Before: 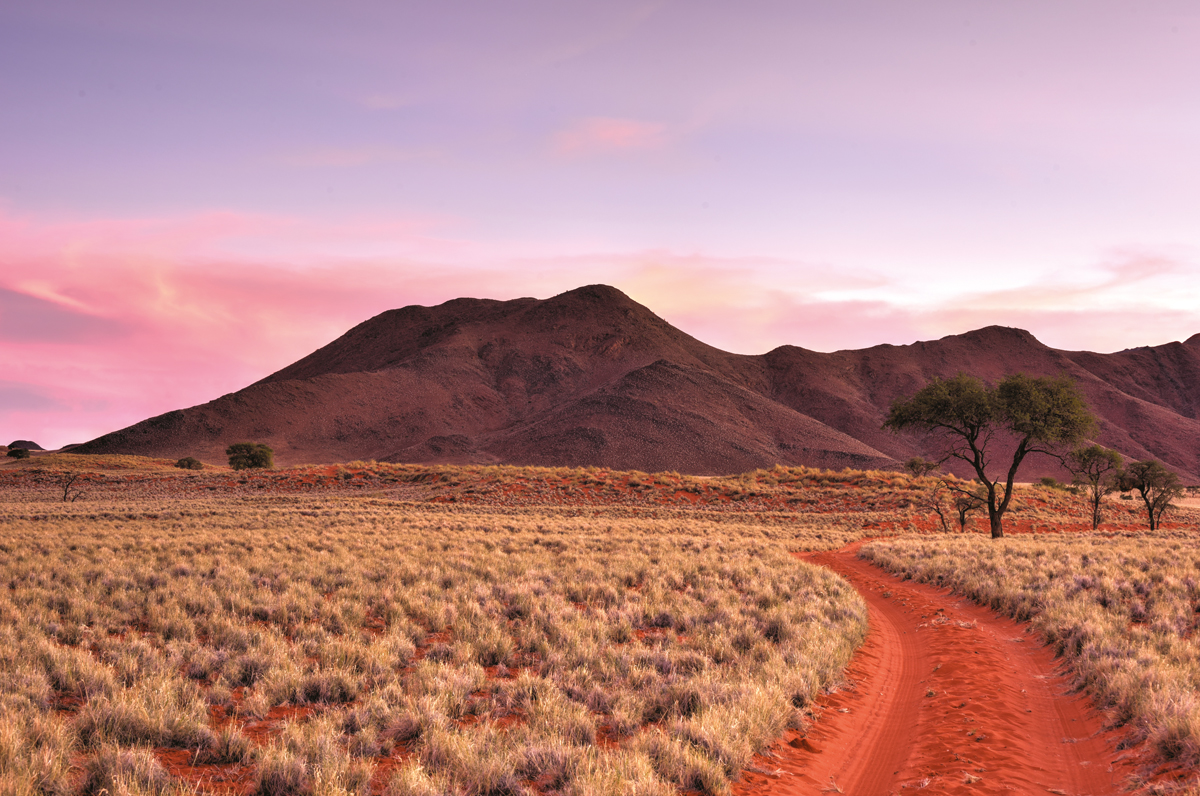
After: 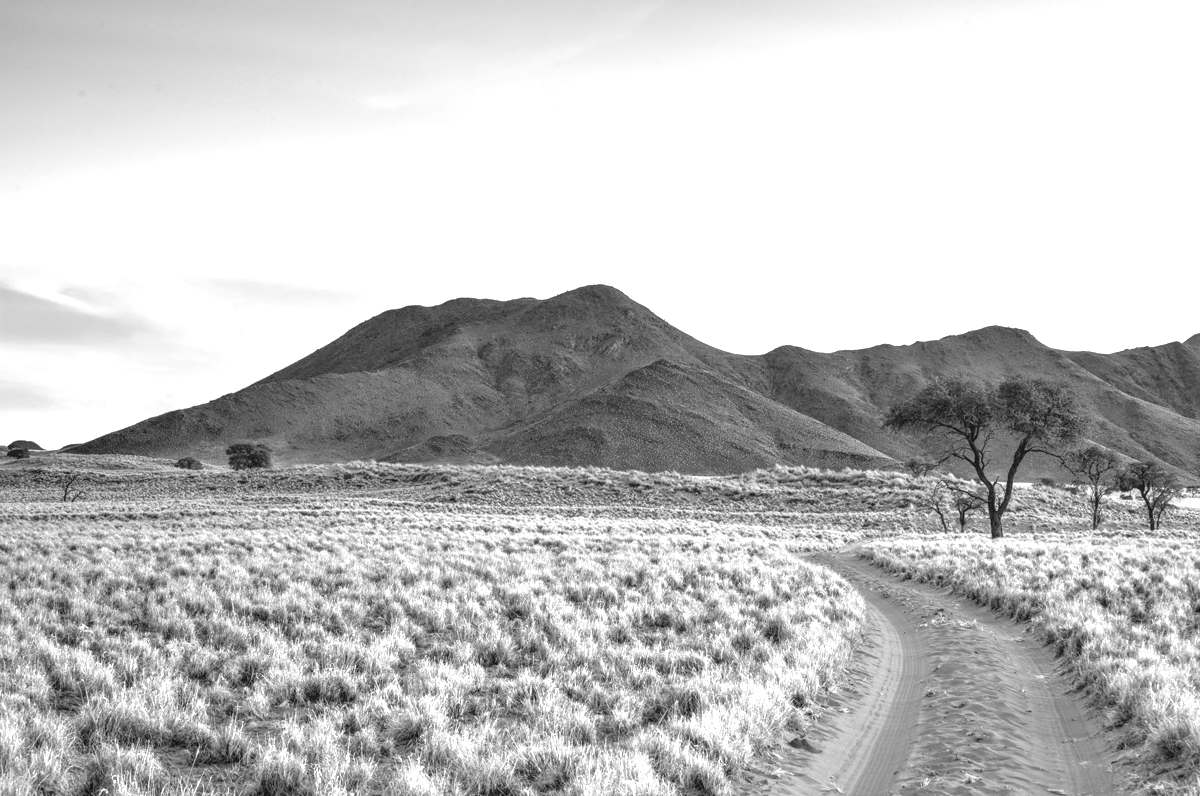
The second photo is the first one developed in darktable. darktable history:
monochrome: on, module defaults
local contrast: on, module defaults
exposure: black level correction 0, exposure 1.1 EV, compensate exposure bias true, compensate highlight preservation false
